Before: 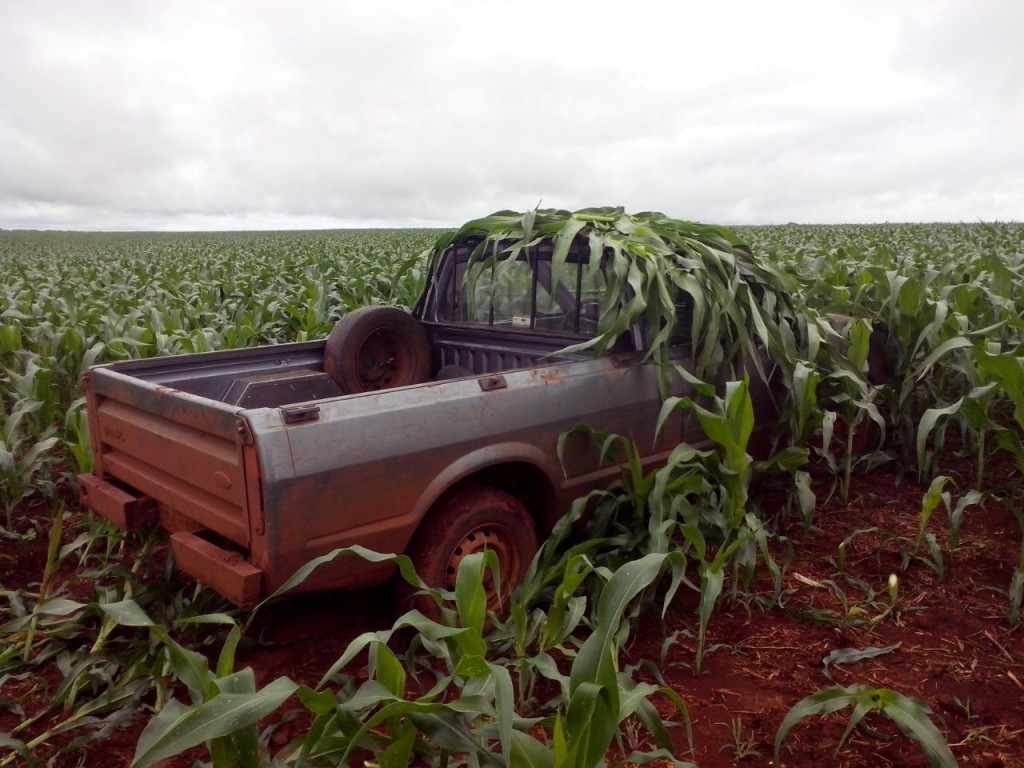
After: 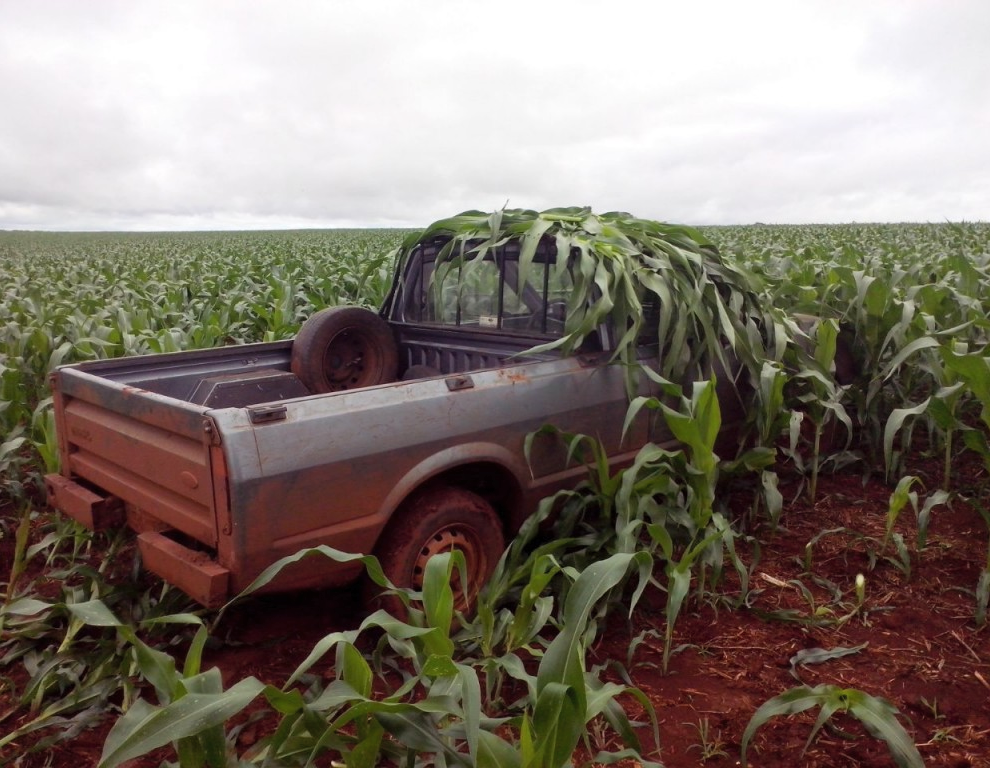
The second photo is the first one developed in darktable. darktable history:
crop and rotate: left 3.238%
contrast brightness saturation: contrast 0.05, brightness 0.06, saturation 0.01
